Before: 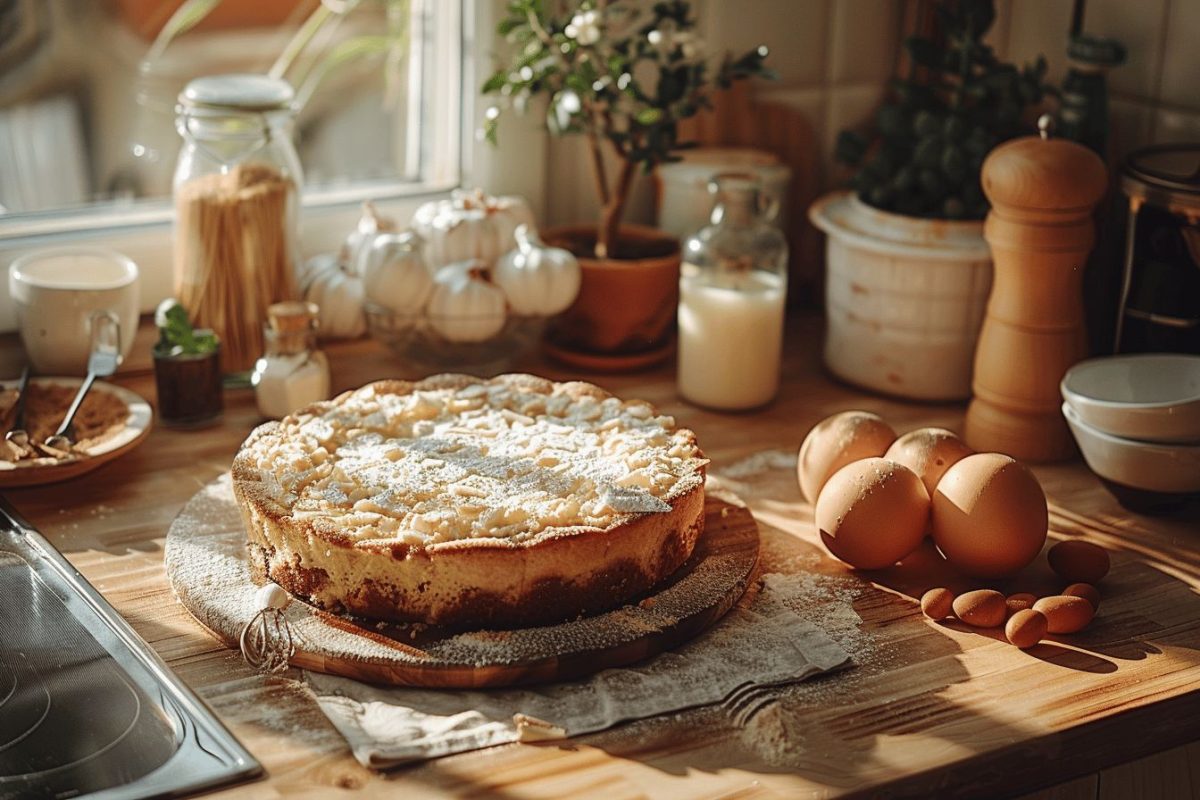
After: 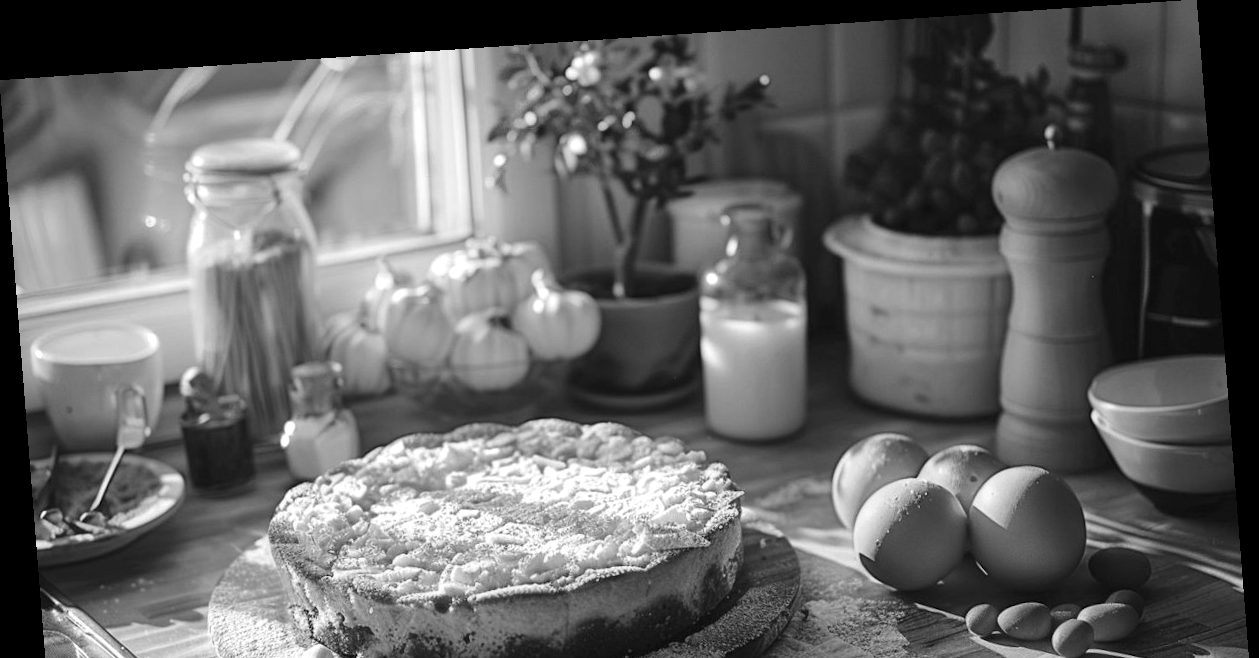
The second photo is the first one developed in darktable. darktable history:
monochrome: a -4.13, b 5.16, size 1
crop: bottom 24.988%
levels: levels [0, 0.474, 0.947]
rotate and perspective: rotation -4.2°, shear 0.006, automatic cropping off
